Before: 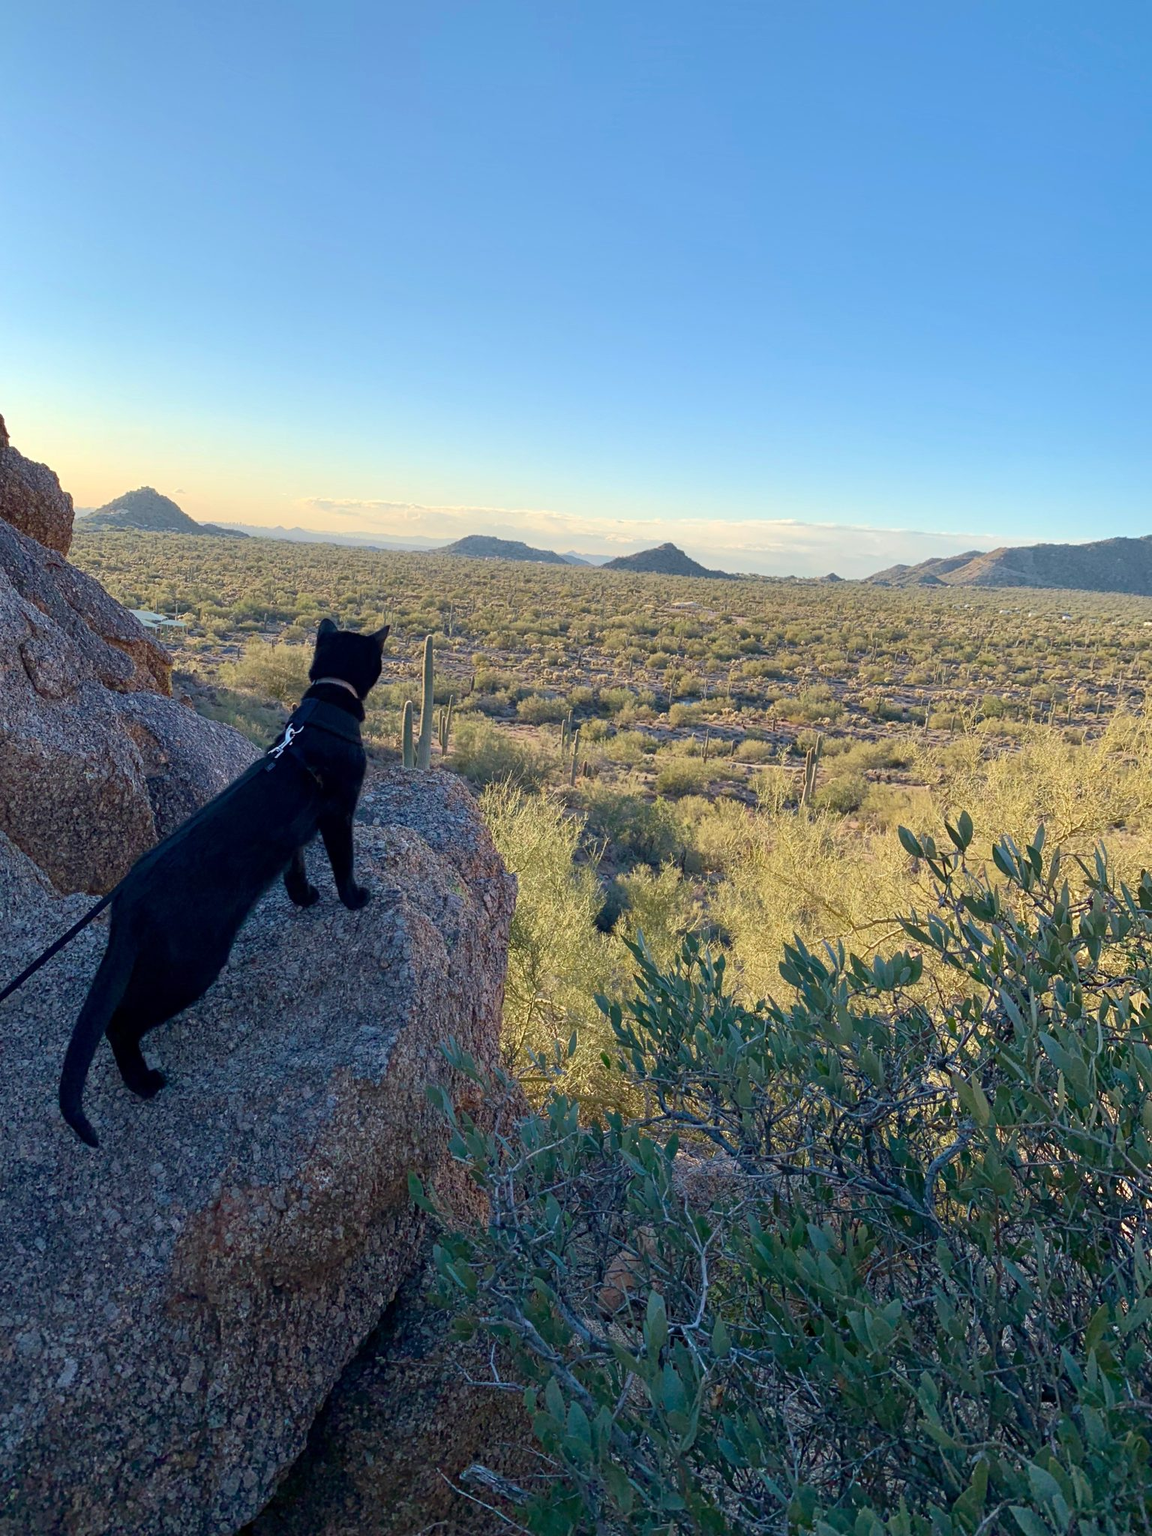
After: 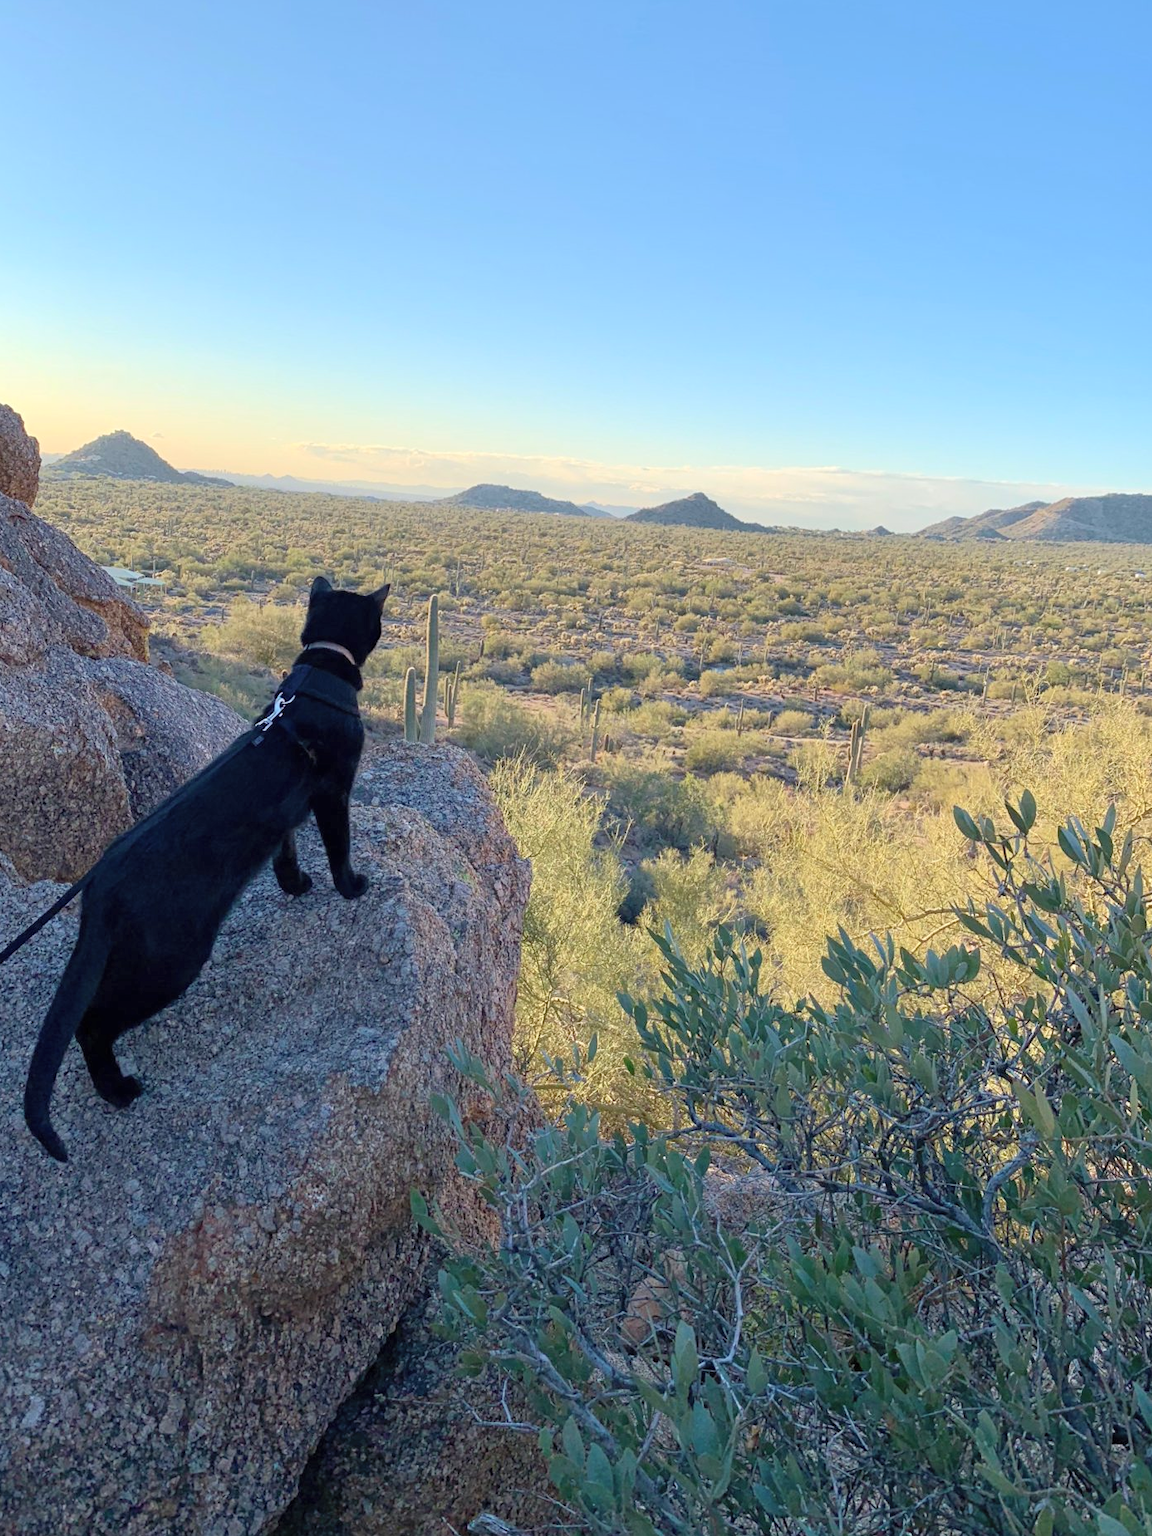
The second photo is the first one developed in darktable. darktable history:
crop: left 3.305%, top 6.436%, right 6.389%, bottom 3.258%
contrast brightness saturation: brightness 0.15
